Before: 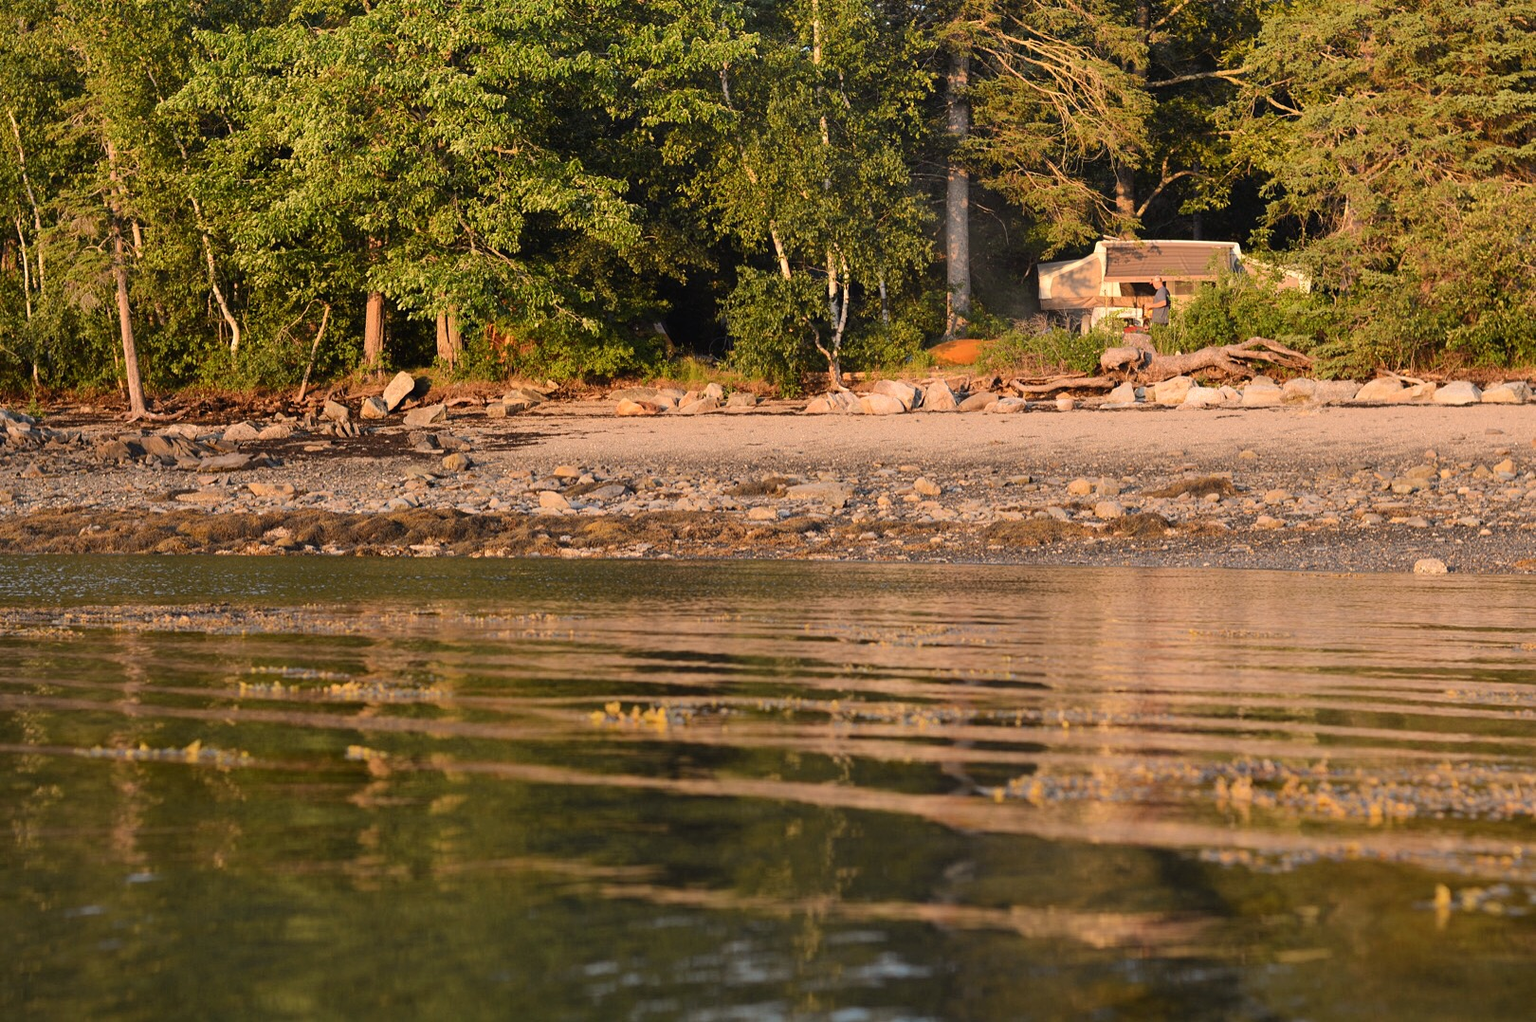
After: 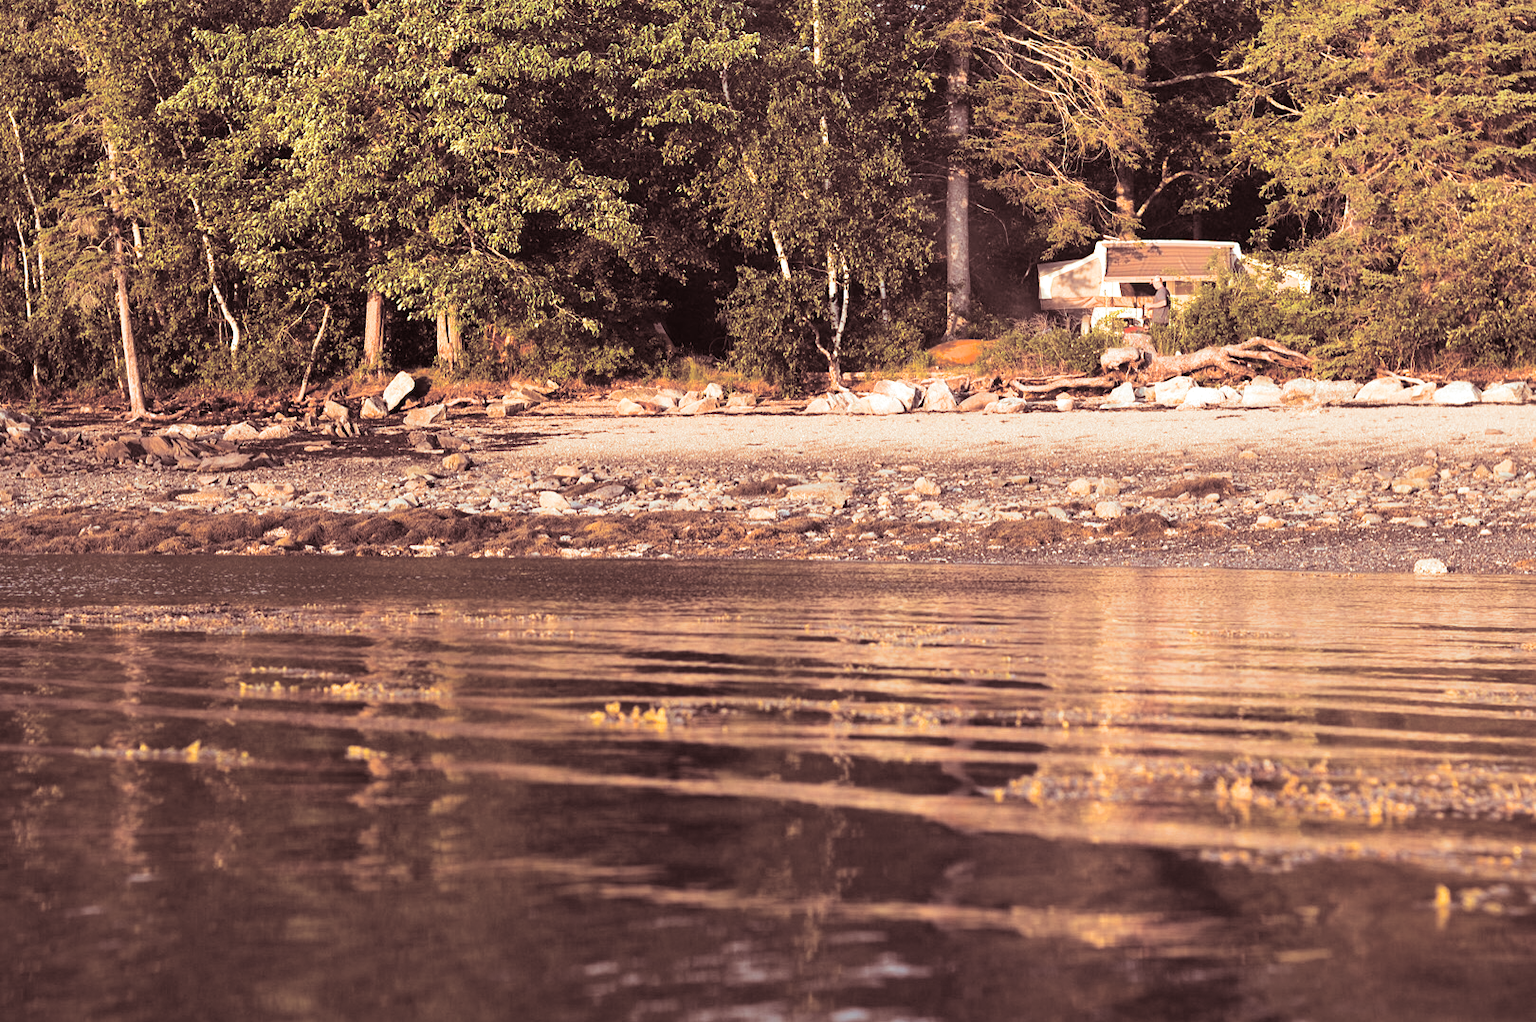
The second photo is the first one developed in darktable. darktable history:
split-toning: shadows › saturation 0.3, highlights › hue 180°, highlights › saturation 0.3, compress 0%
exposure: black level correction 0, exposure 0.7 EV, compensate exposure bias true, compensate highlight preservation false
